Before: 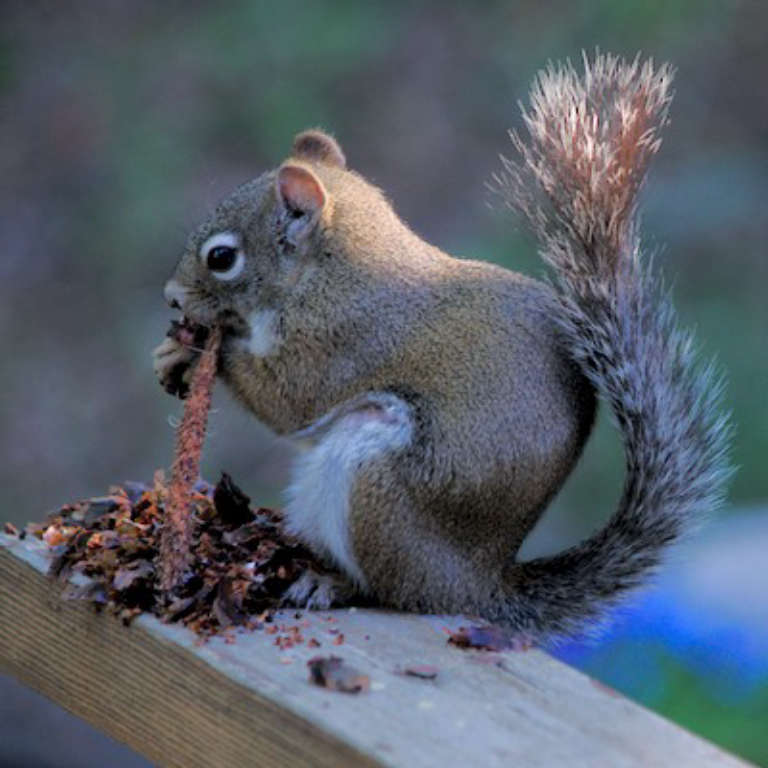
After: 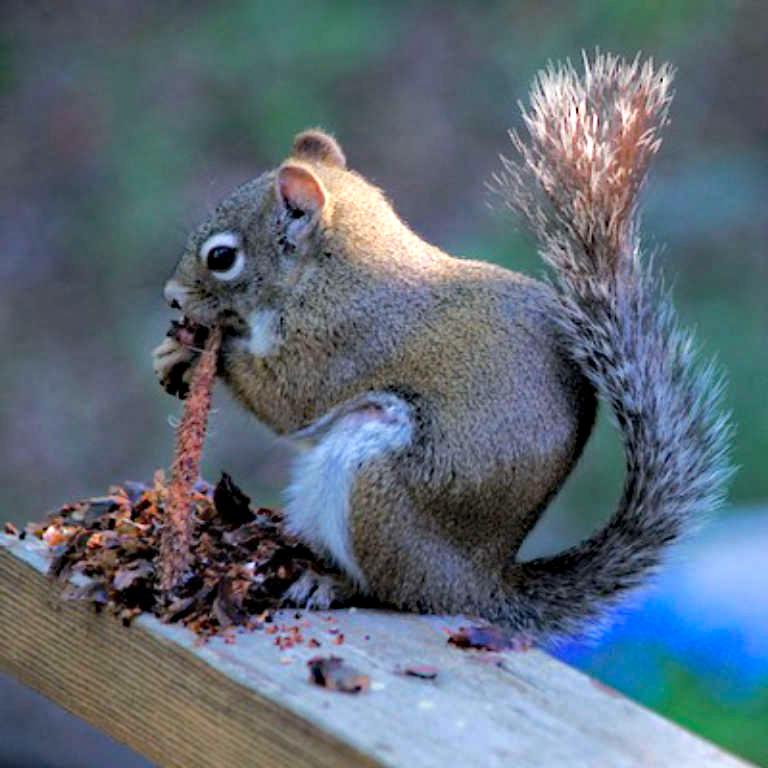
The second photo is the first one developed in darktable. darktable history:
exposure: exposure 0.6 EV, compensate highlight preservation false
haze removal: strength 0.29, distance 0.25, compatibility mode true, adaptive false
